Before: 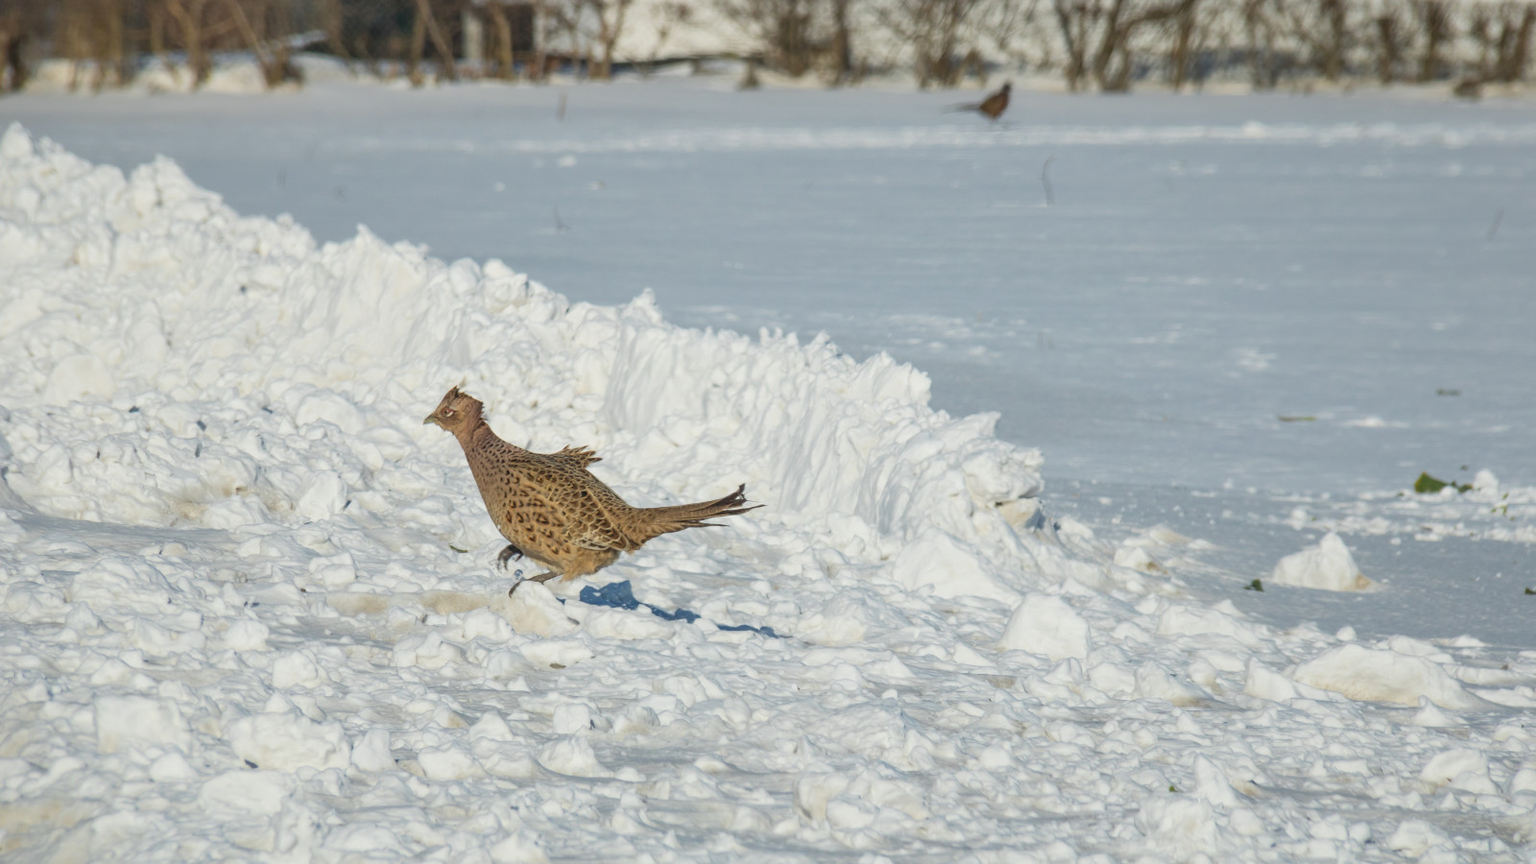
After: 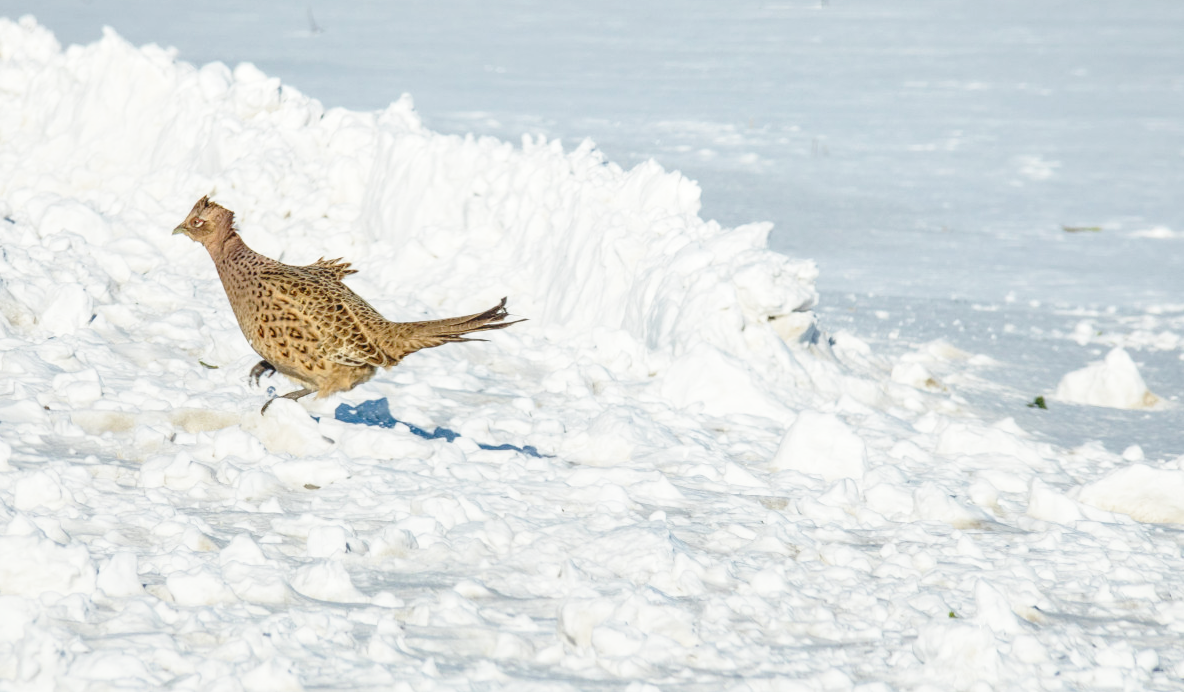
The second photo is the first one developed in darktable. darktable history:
local contrast: on, module defaults
crop: left 16.821%, top 23.082%, right 9.12%
base curve: curves: ch0 [(0, 0) (0.028, 0.03) (0.121, 0.232) (0.46, 0.748) (0.859, 0.968) (1, 1)], preserve colors none
